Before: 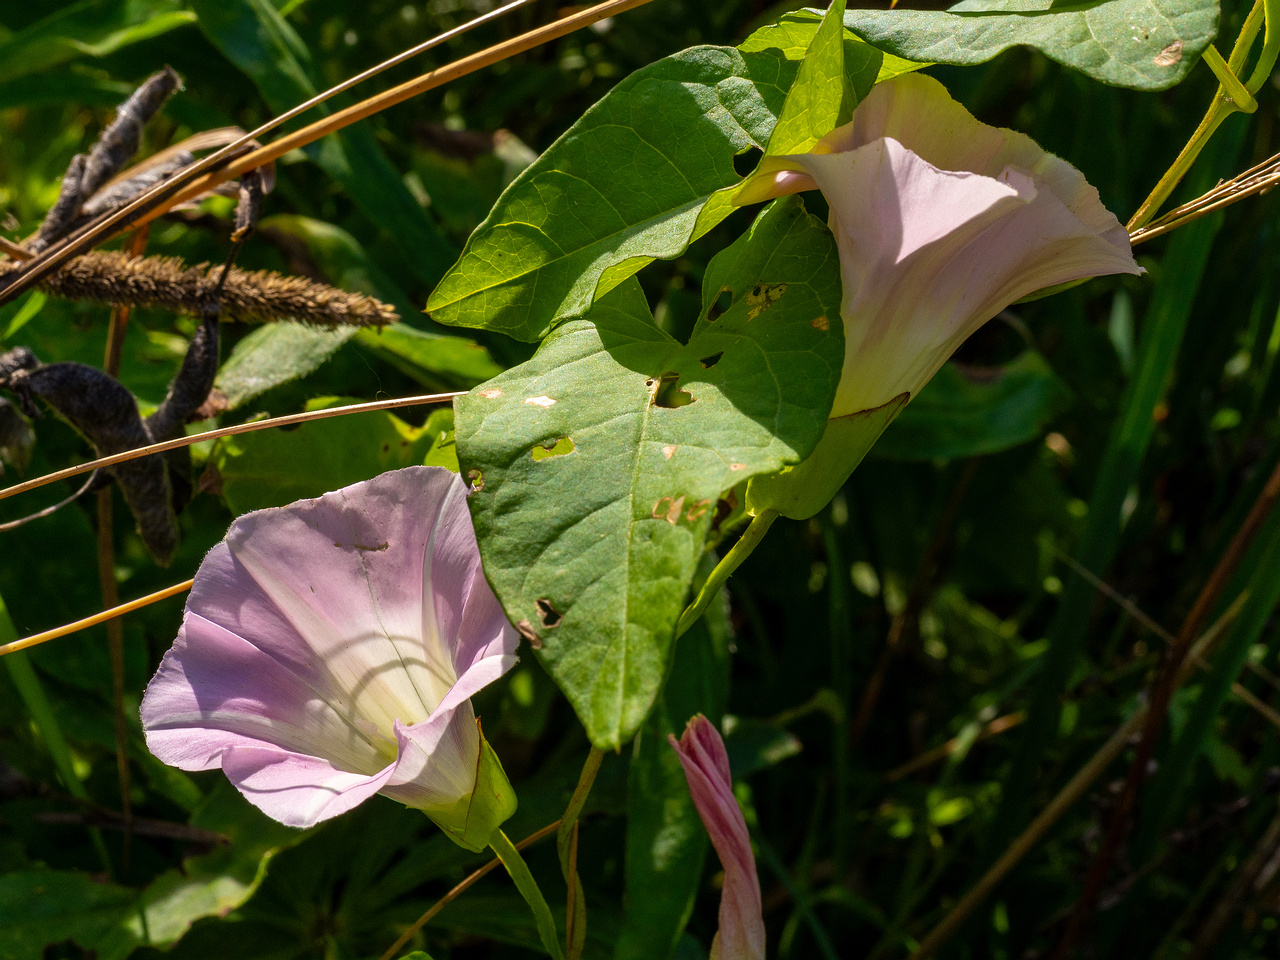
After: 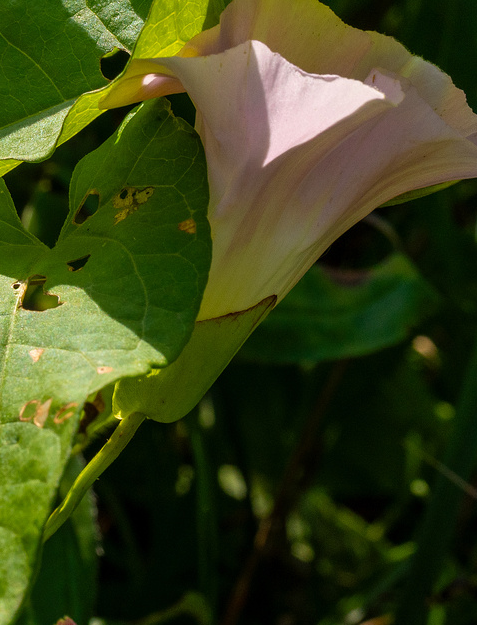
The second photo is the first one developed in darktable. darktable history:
crop and rotate: left 49.506%, top 10.145%, right 13.151%, bottom 24.65%
